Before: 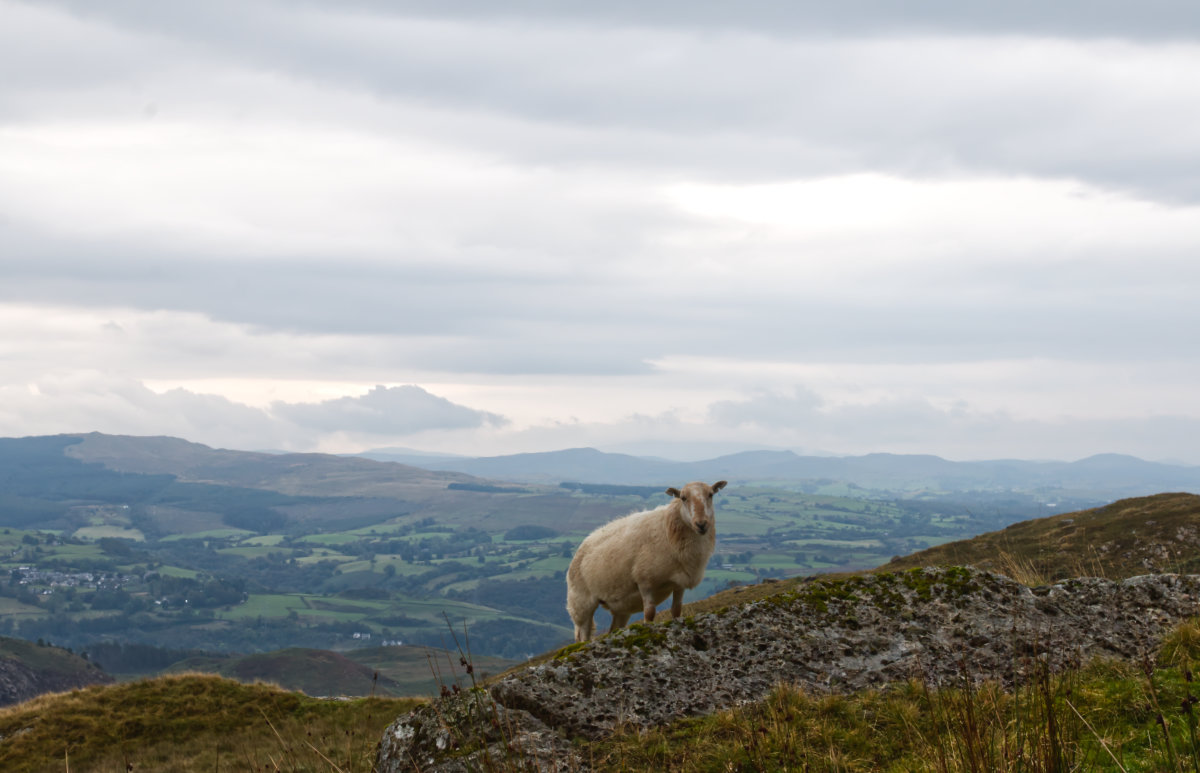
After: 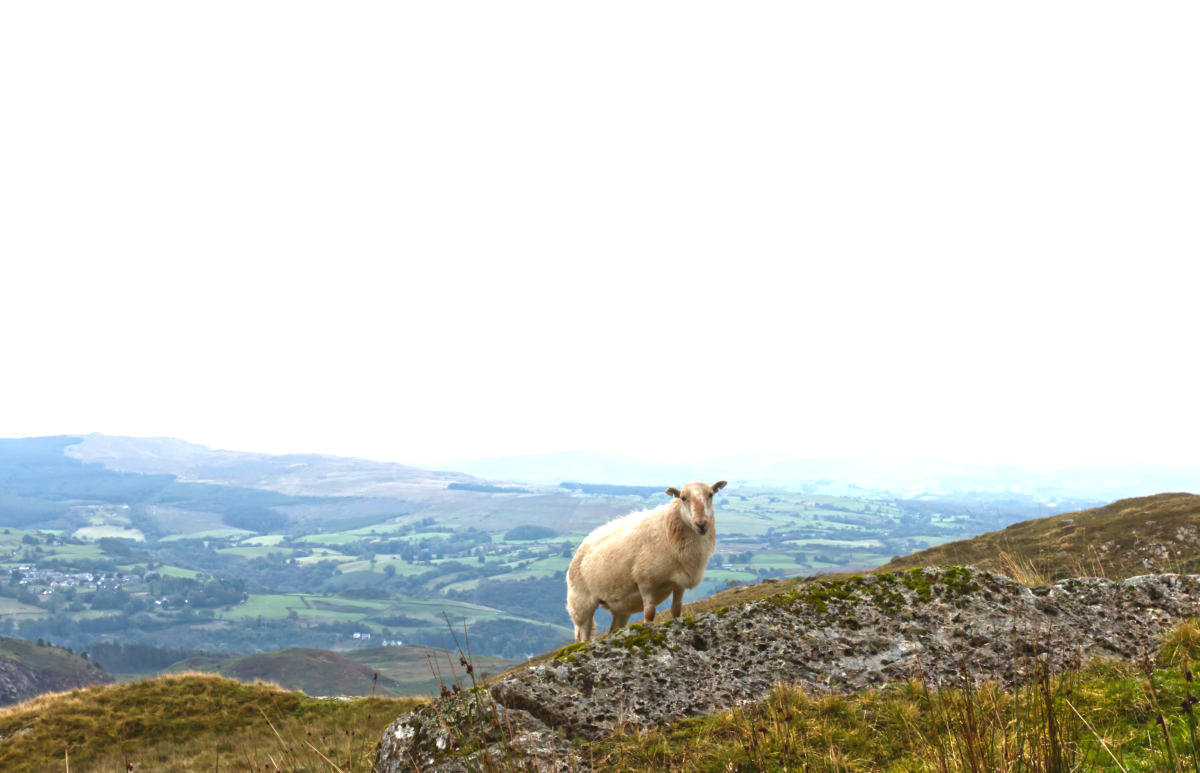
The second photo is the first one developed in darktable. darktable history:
levels: mode automatic, levels [0.062, 0.494, 0.925]
exposure: black level correction 0, exposure 1.439 EV, compensate exposure bias true, compensate highlight preservation false
